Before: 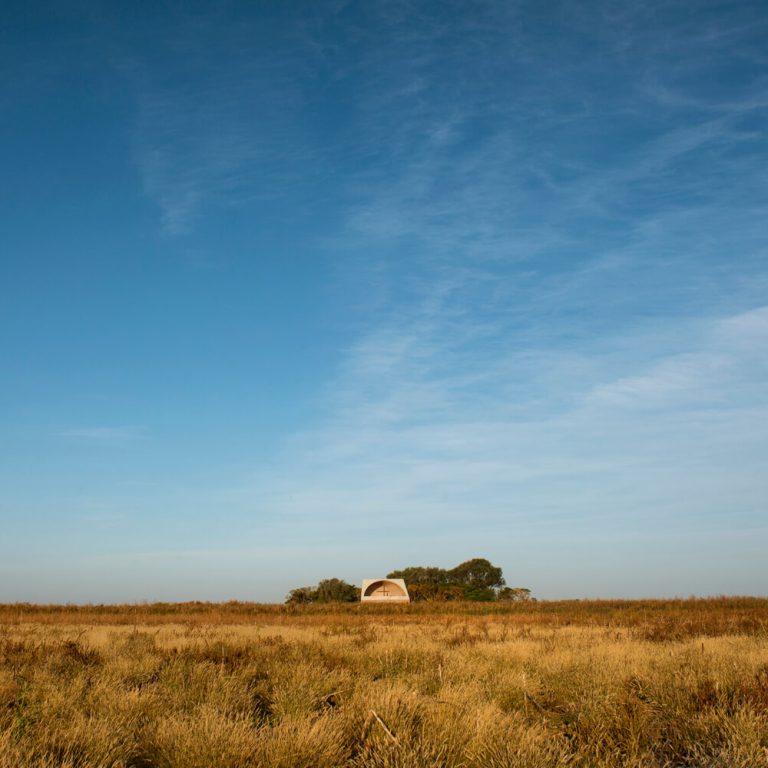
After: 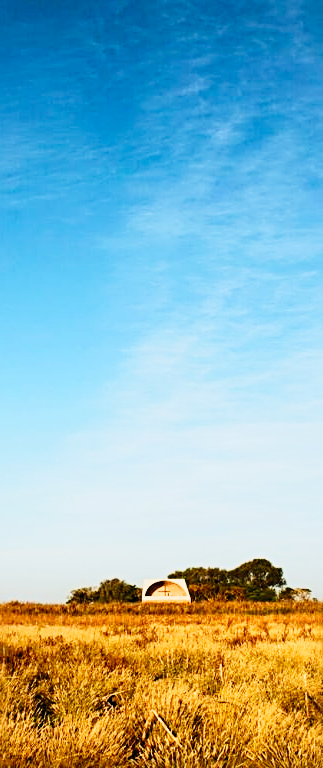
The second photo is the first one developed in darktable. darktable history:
crop: left 28.583%, right 29.231%
sharpen: radius 3.119
sigmoid: contrast 1.8, skew -0.2, preserve hue 0%, red attenuation 0.1, red rotation 0.035, green attenuation 0.1, green rotation -0.017, blue attenuation 0.15, blue rotation -0.052, base primaries Rec2020
exposure: black level correction 0, exposure 0.5 EV, compensate highlight preservation false
contrast brightness saturation: contrast 0.2, brightness 0.16, saturation 0.22
